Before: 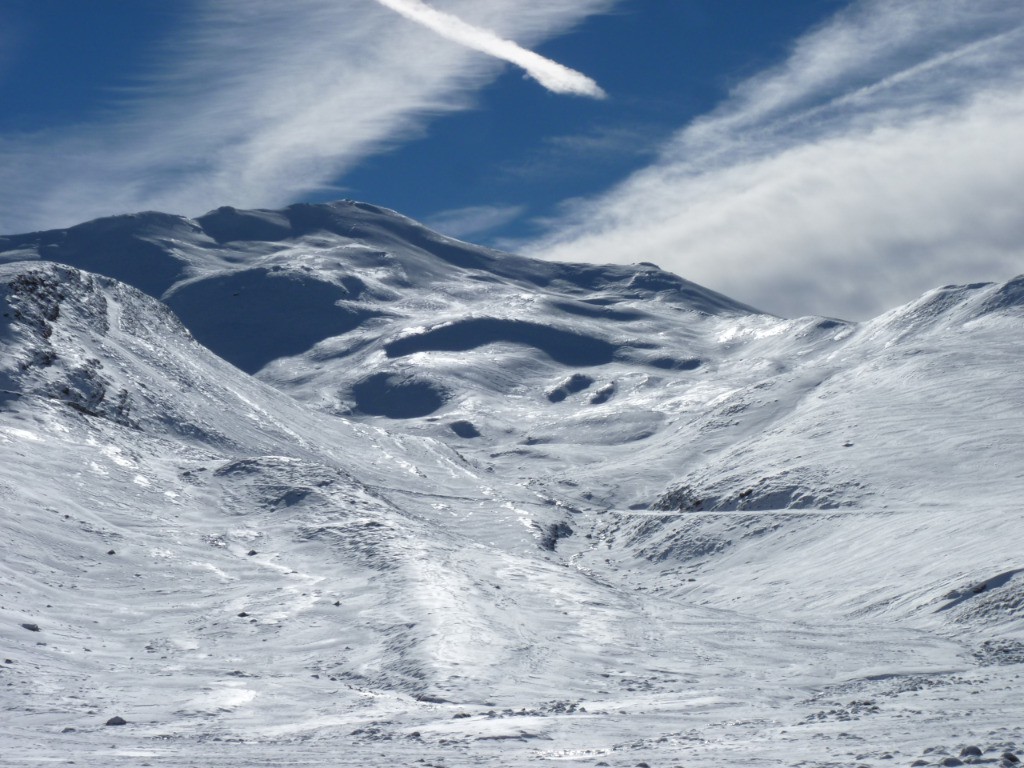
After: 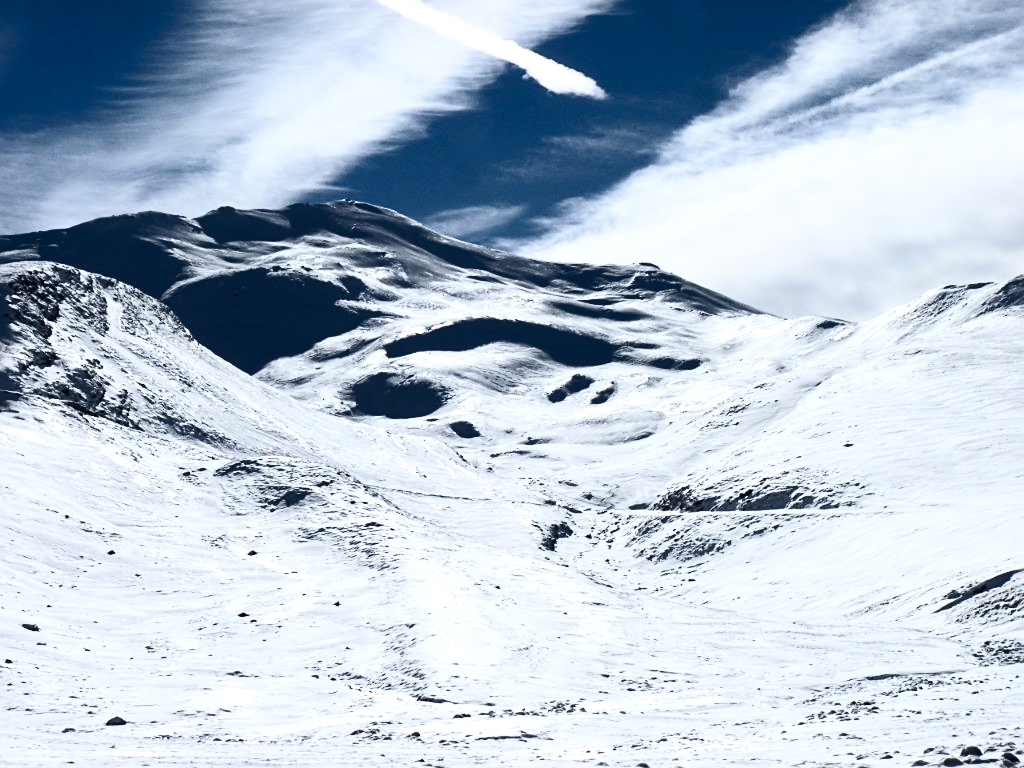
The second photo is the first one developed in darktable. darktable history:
sharpen: on, module defaults
tone equalizer: -8 EV -0.452 EV, -7 EV -0.417 EV, -6 EV -0.347 EV, -5 EV -0.226 EV, -3 EV 0.2 EV, -2 EV 0.326 EV, -1 EV 0.371 EV, +0 EV 0.417 EV, smoothing 1
contrast brightness saturation: contrast 0.492, saturation -0.083
